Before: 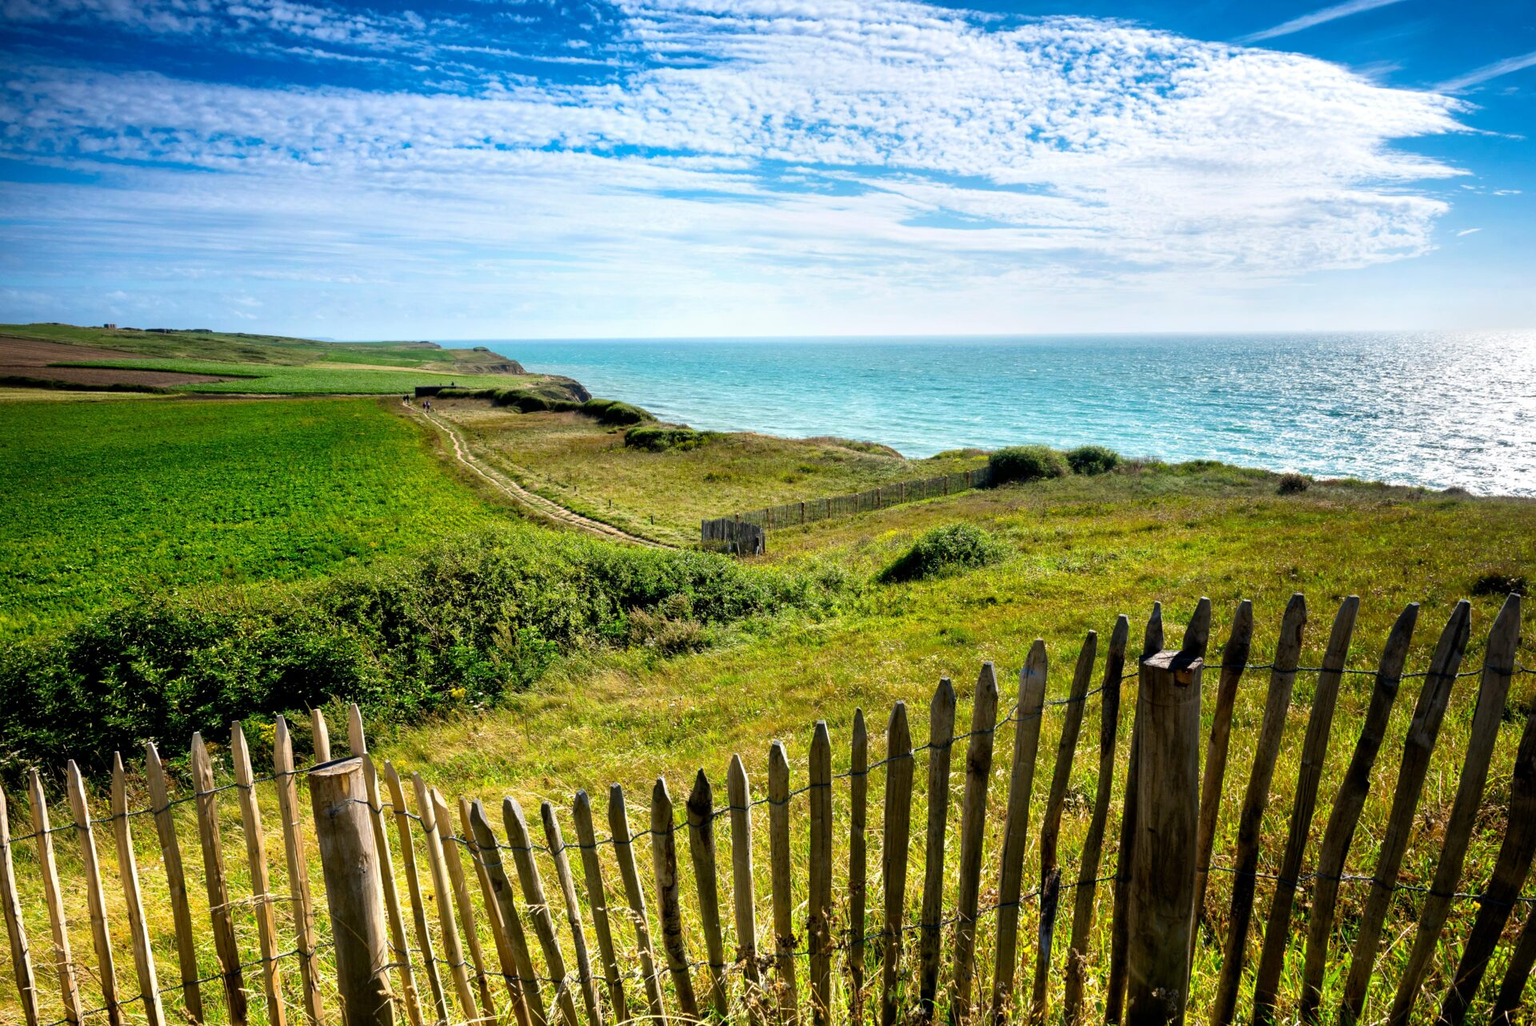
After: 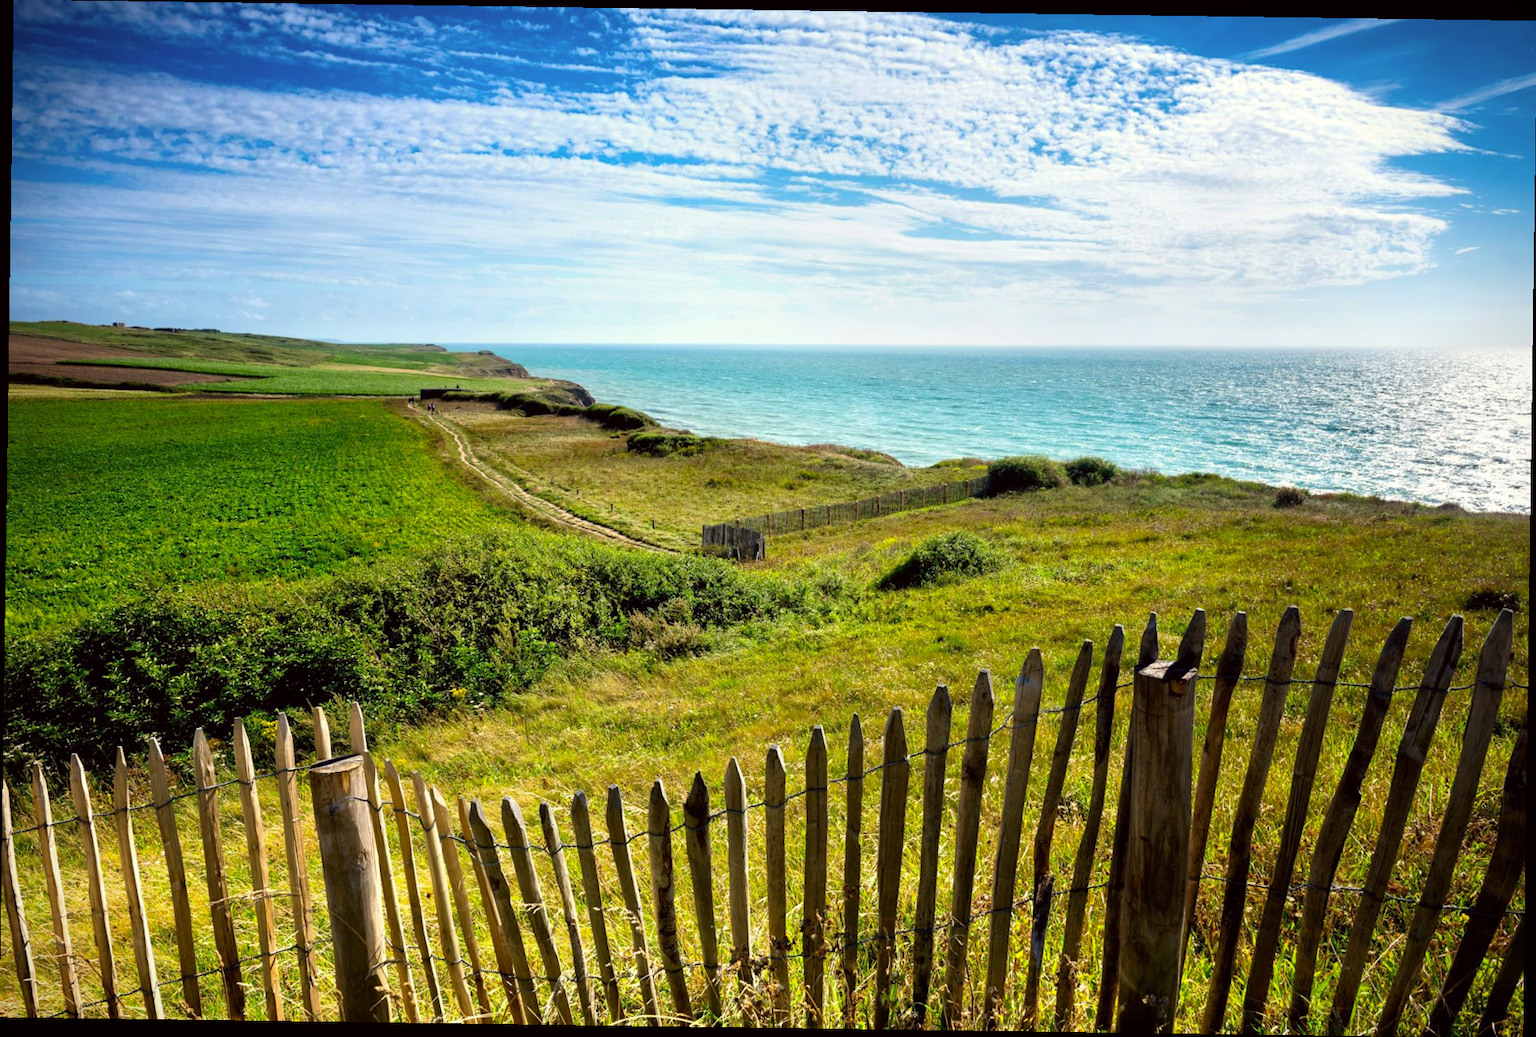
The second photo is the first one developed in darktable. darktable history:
rotate and perspective: rotation 0.8°, automatic cropping off
color correction: highlights a* -0.95, highlights b* 4.5, shadows a* 3.55
vignetting: fall-off start 97.23%, saturation -0.024, center (-0.033, -0.042), width/height ratio 1.179, unbound false
